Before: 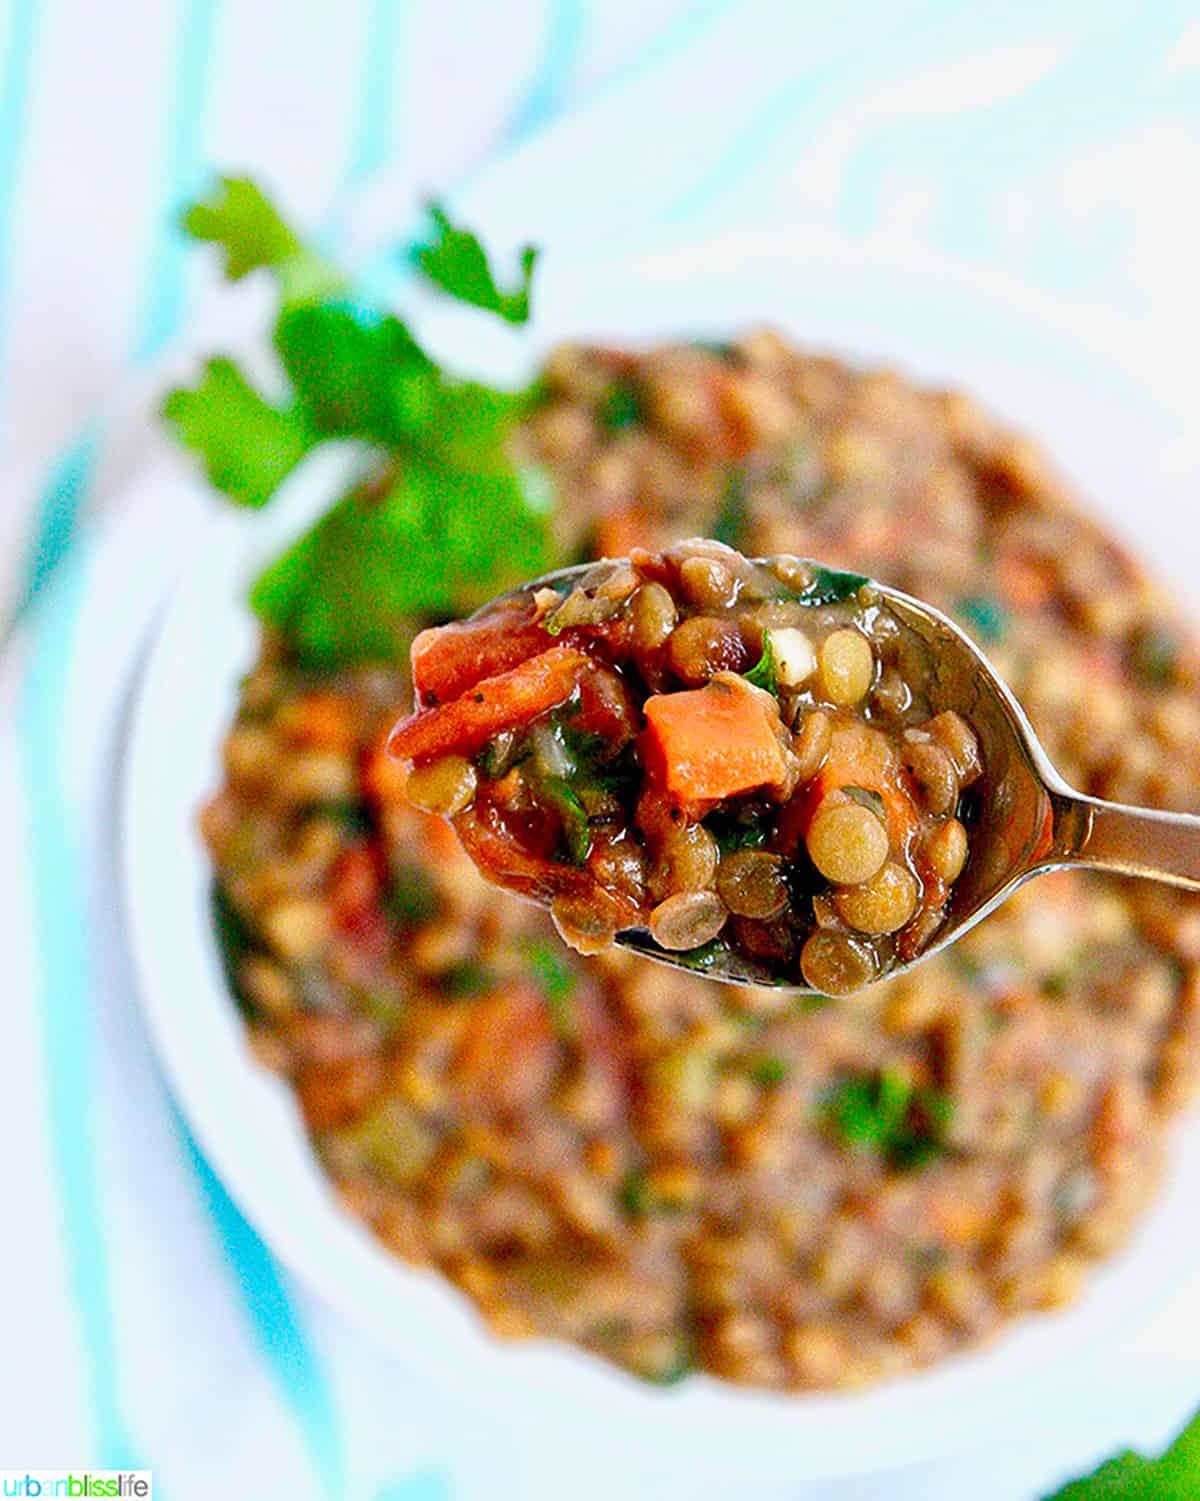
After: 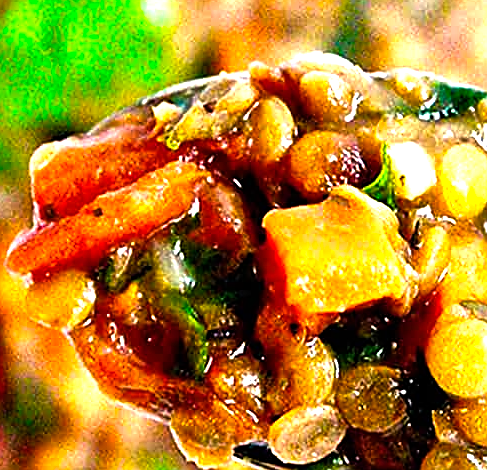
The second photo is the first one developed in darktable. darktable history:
crop: left 31.792%, top 32.437%, right 27.606%, bottom 36.229%
color balance rgb: perceptual saturation grading › global saturation 10.041%, perceptual brilliance grading › highlights 16.122%, perceptual brilliance grading › shadows -13.692%, global vibrance 24.991%
sharpen: on, module defaults
tone equalizer: -8 EV -0.753 EV, -7 EV -0.708 EV, -6 EV -0.584 EV, -5 EV -0.39 EV, -3 EV 0.378 EV, -2 EV 0.6 EV, -1 EV 0.701 EV, +0 EV 0.775 EV, smoothing 1
